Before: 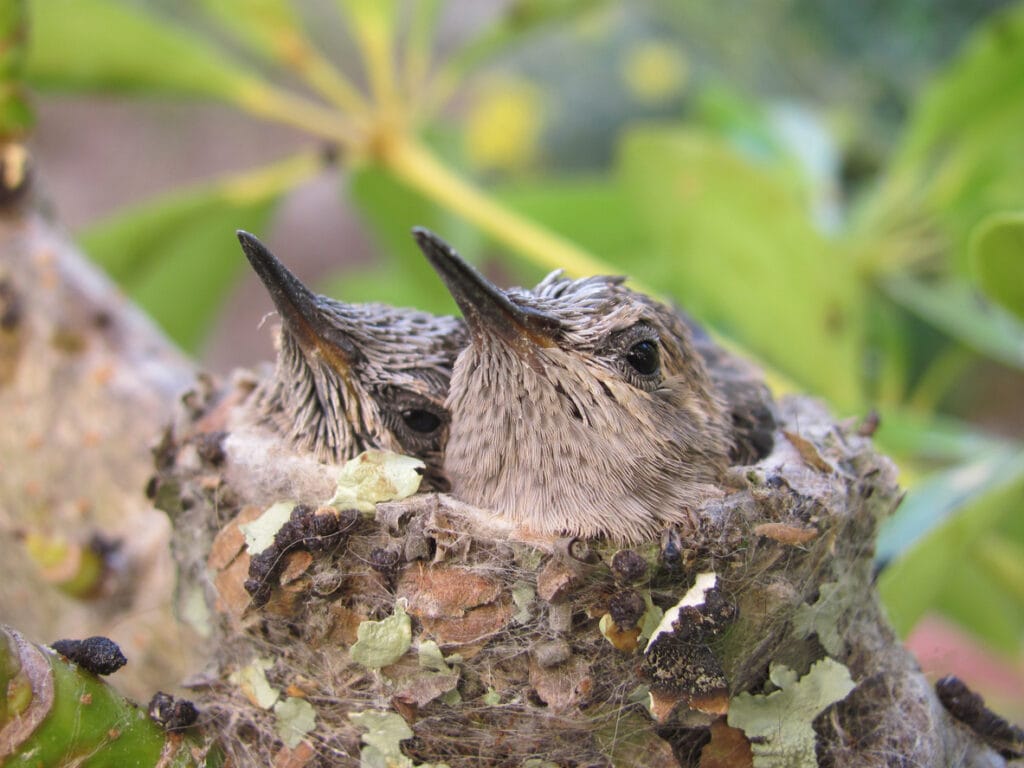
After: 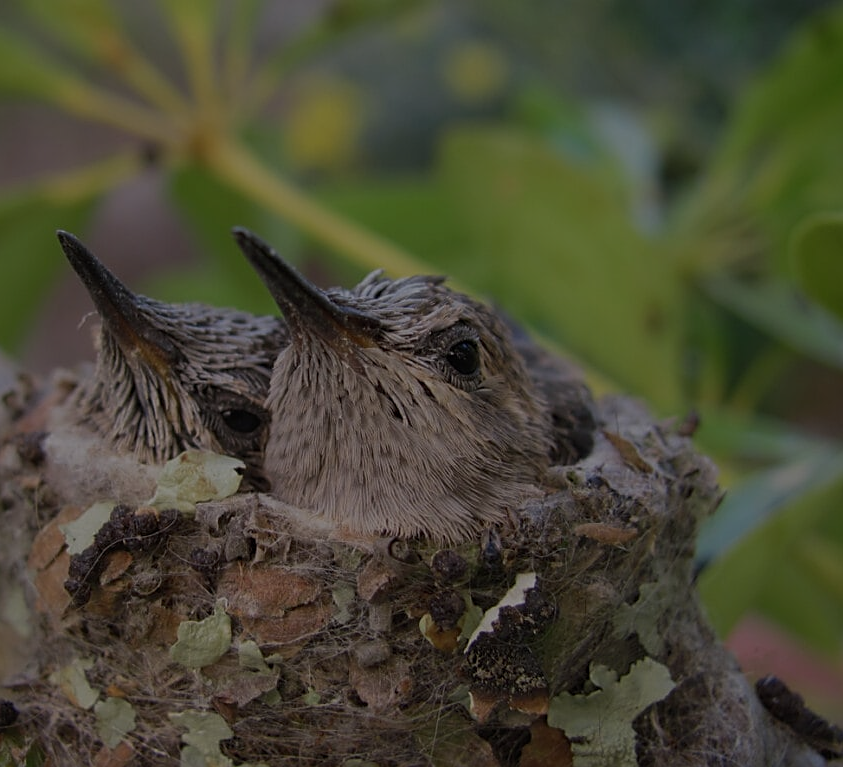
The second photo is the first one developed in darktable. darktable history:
exposure: exposure -2.002 EV, compensate highlight preservation false
sharpen: on, module defaults
crop: left 17.582%, bottom 0.031%
